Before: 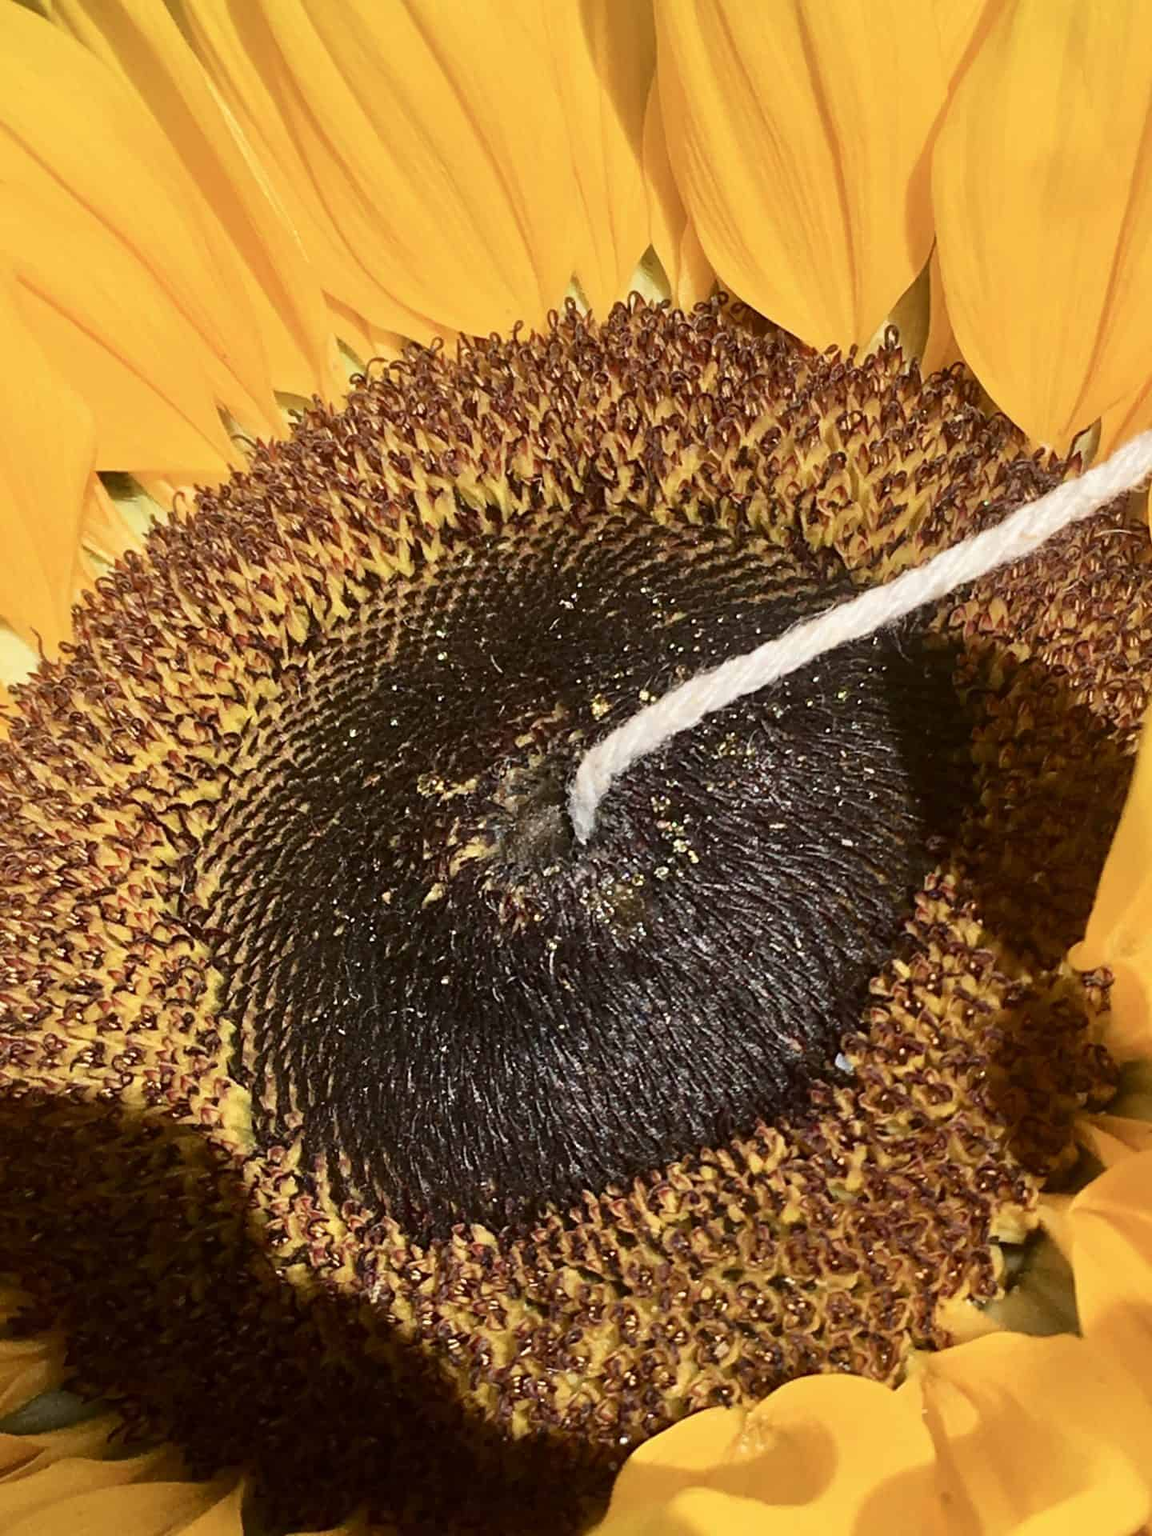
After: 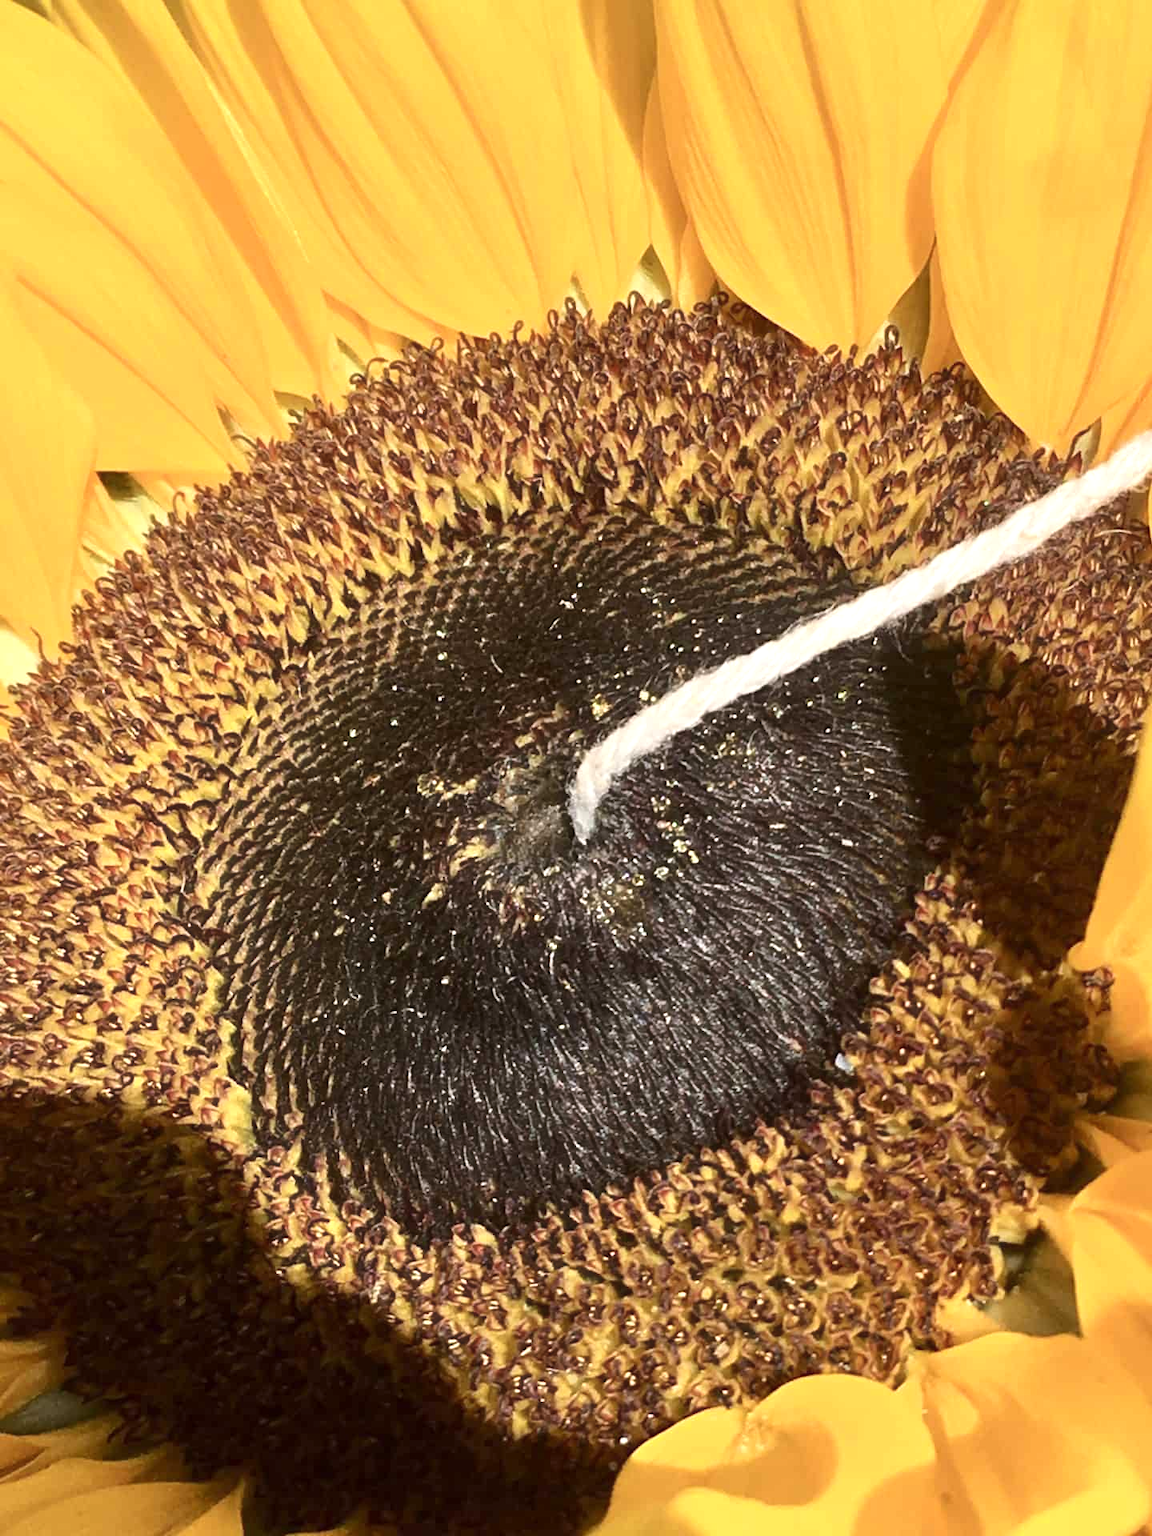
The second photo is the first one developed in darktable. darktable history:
exposure: exposure 0.404 EV, compensate highlight preservation false
haze removal: strength -0.055, compatibility mode true, adaptive false
